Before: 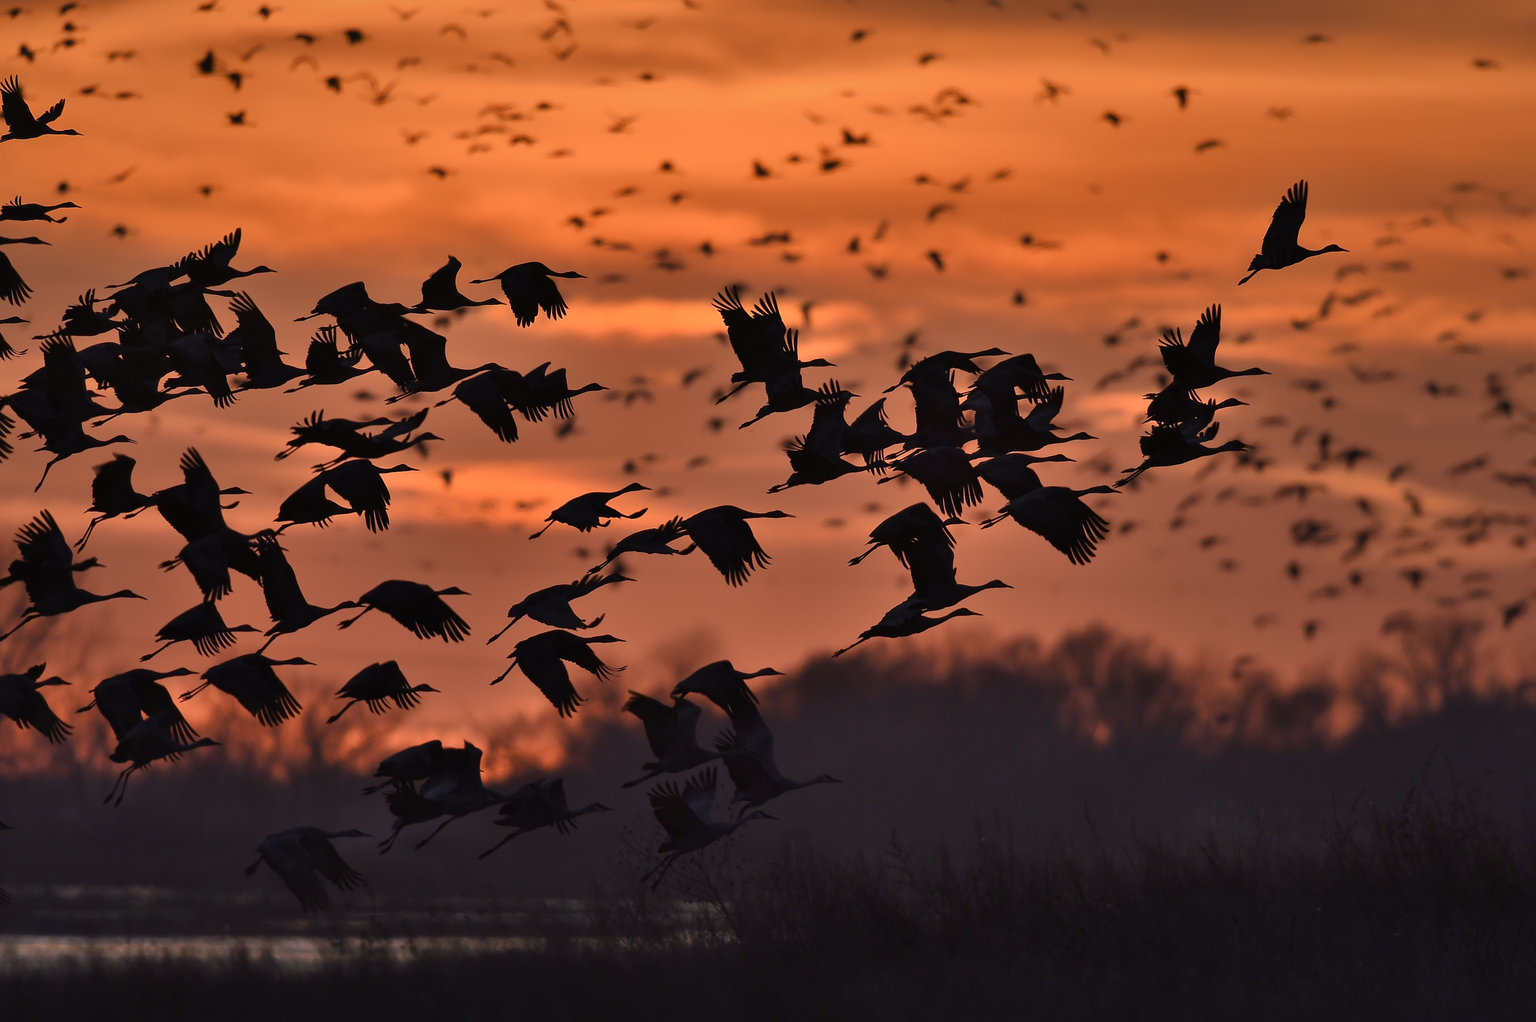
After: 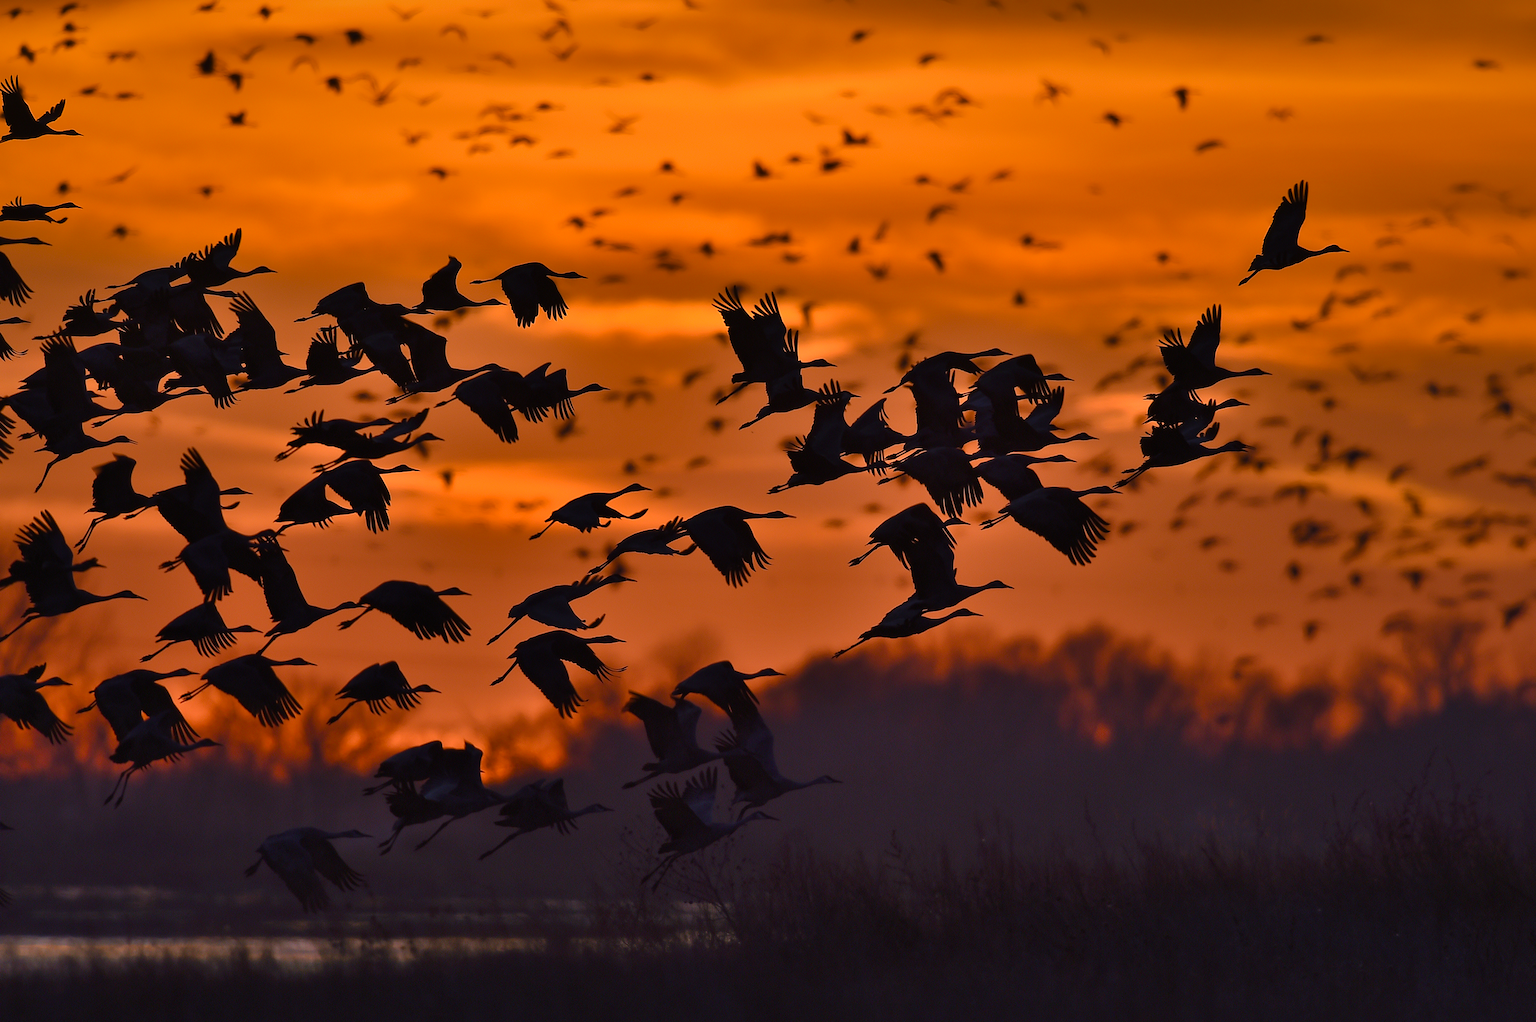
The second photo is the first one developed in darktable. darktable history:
color balance rgb: power › hue 330.16°, perceptual saturation grading › global saturation 20%, perceptual saturation grading › highlights -25.386%, perceptual saturation grading › shadows 25.172%, global vibrance 44.241%
